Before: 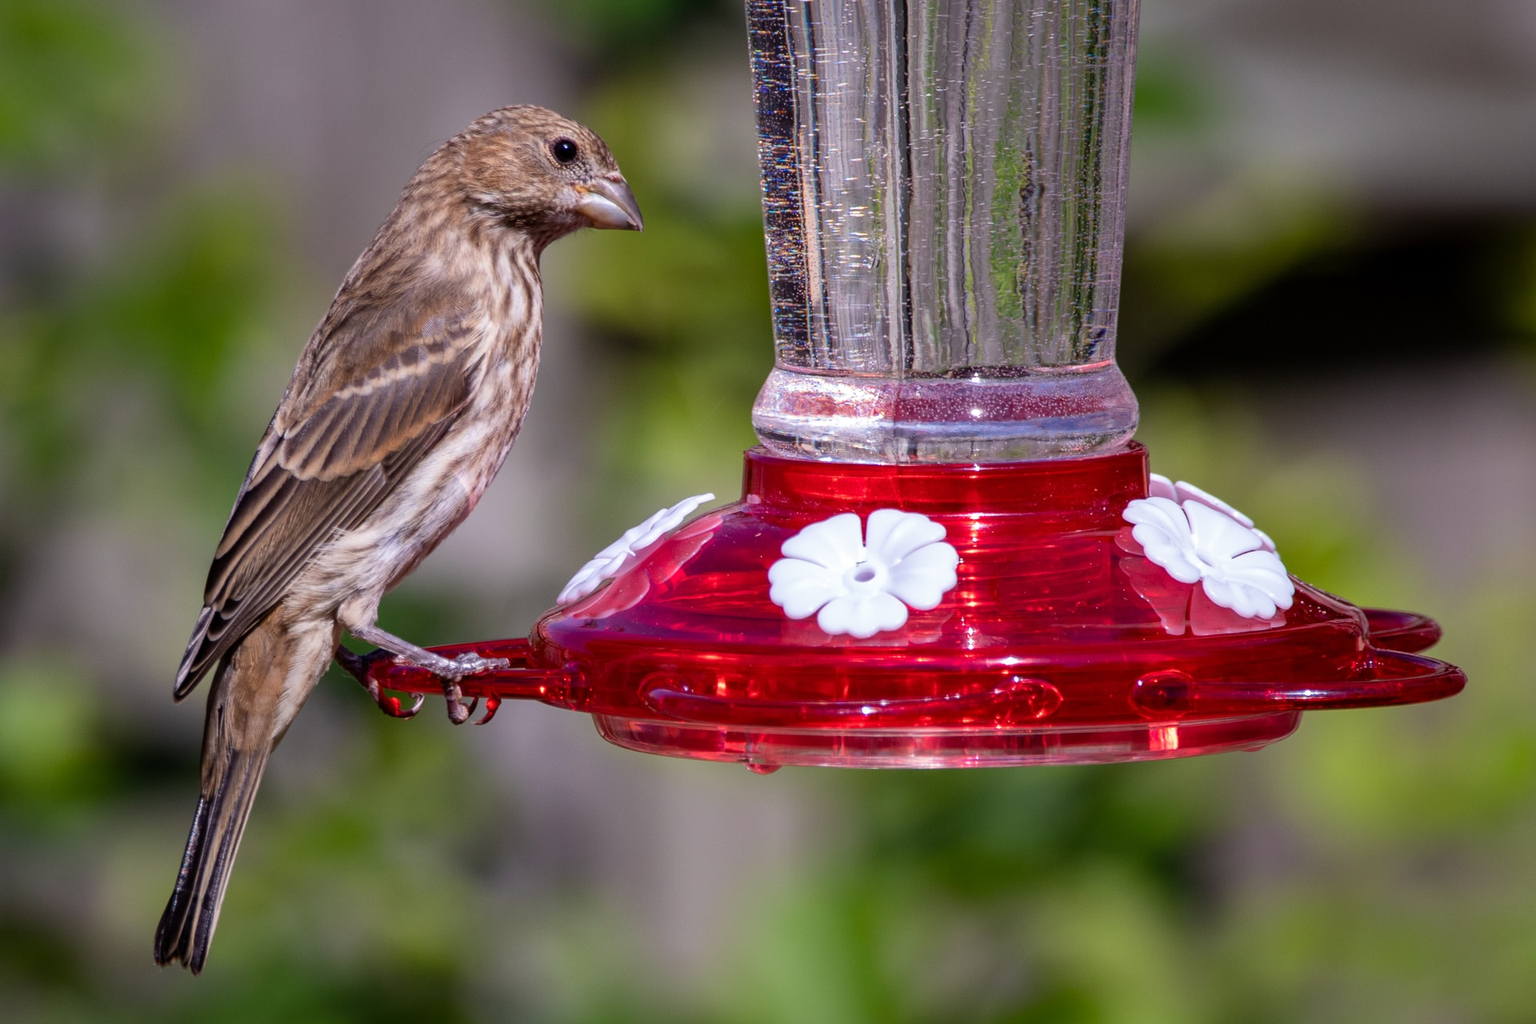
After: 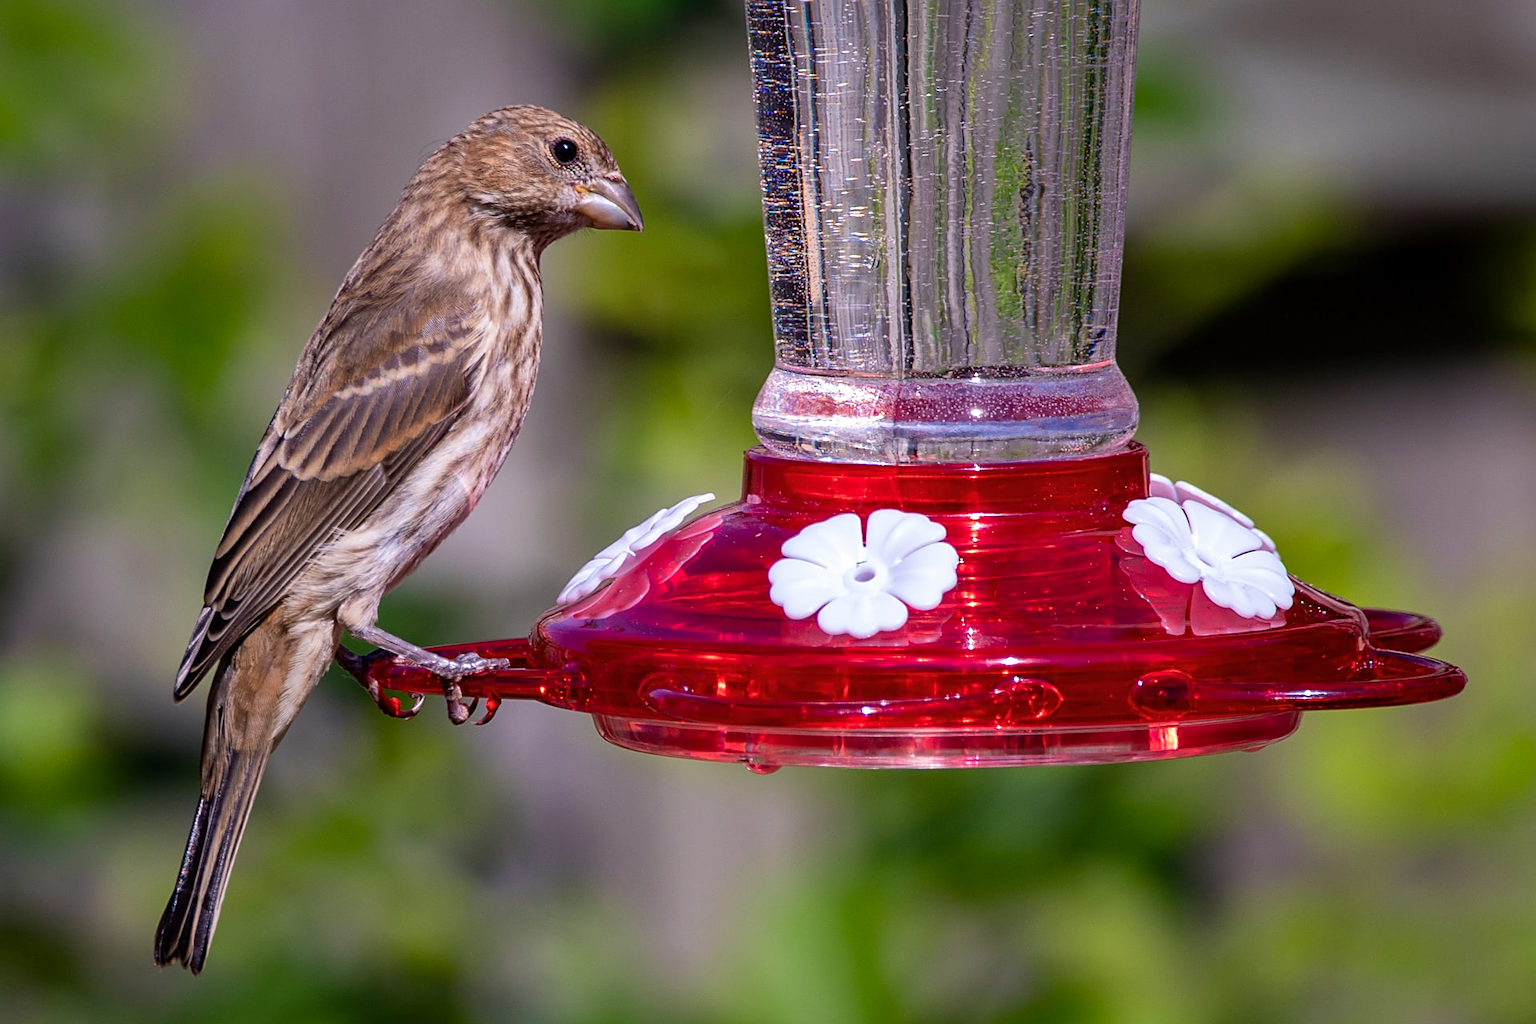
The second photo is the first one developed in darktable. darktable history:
sharpen: radius 1.979
color balance rgb: shadows lift › chroma 2.027%, shadows lift › hue 247.75°, highlights gain › chroma 0.188%, highlights gain › hue 332.98°, perceptual saturation grading › global saturation 0.384%, global vibrance 26.896%
